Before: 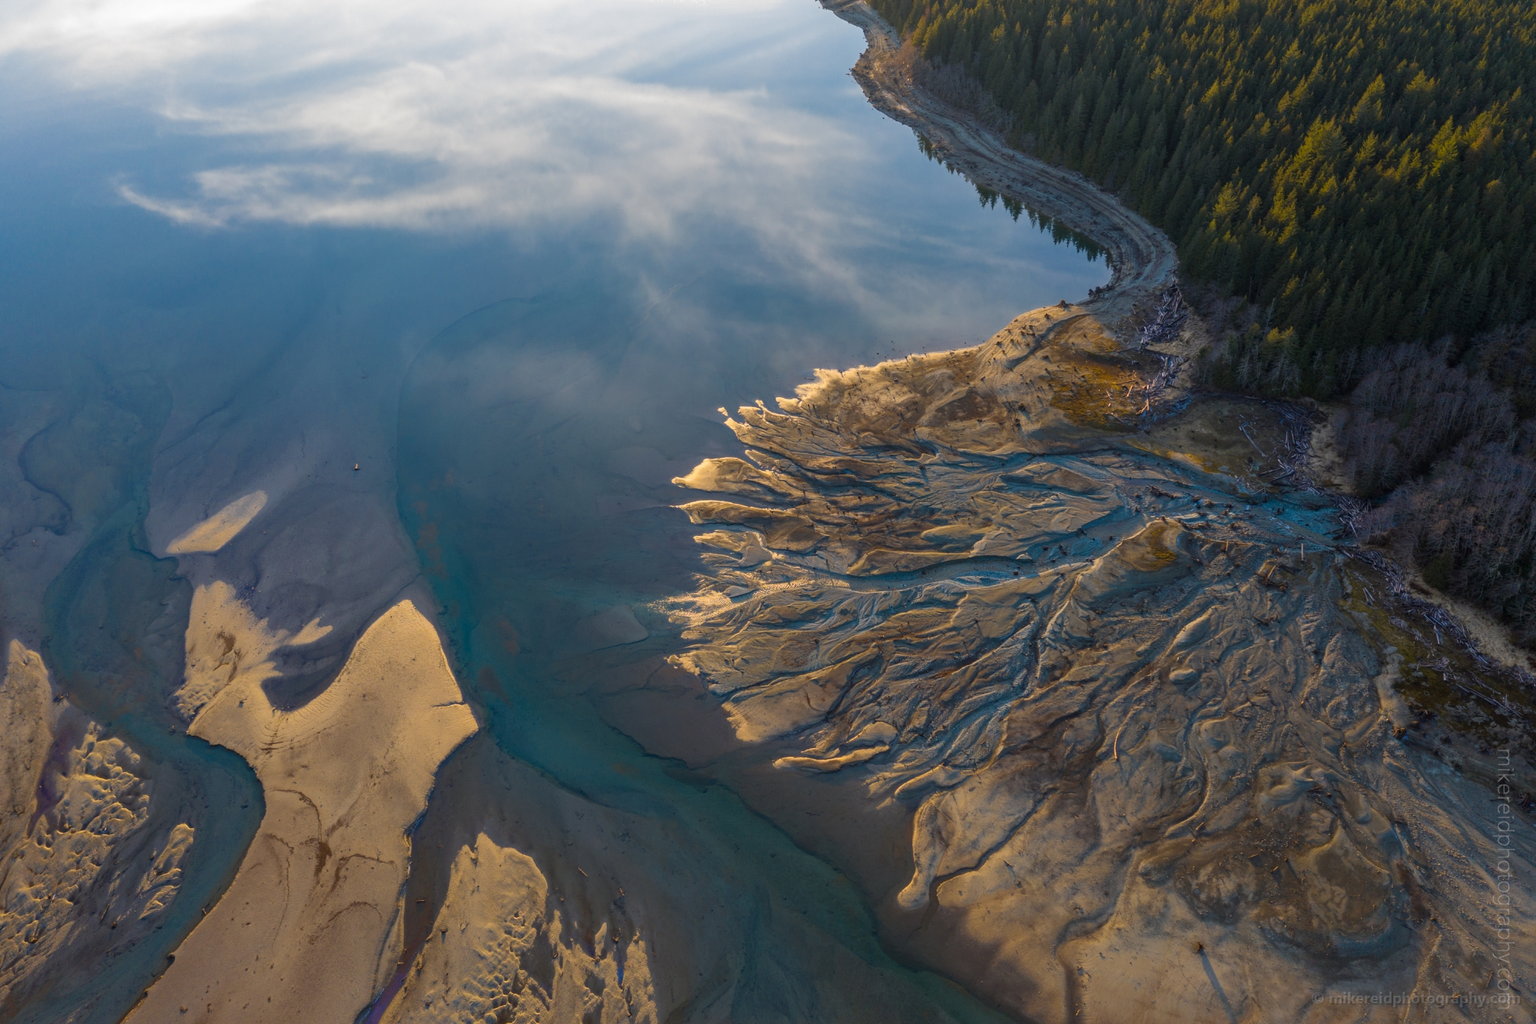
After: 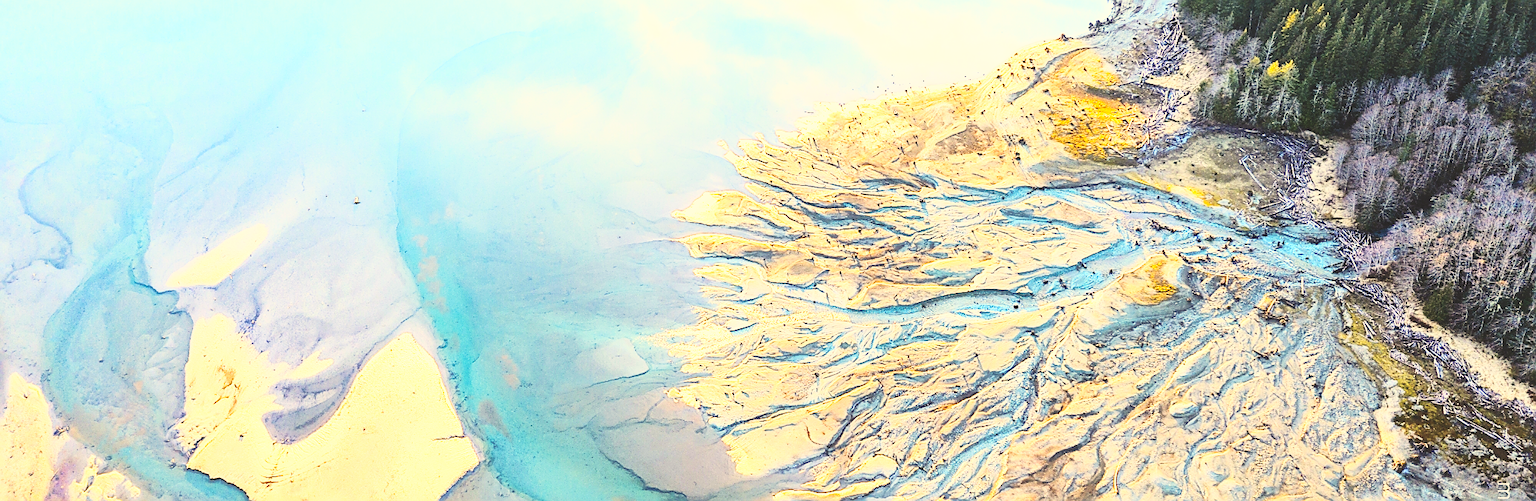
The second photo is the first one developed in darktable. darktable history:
exposure: black level correction 0, exposure 1.386 EV, compensate exposure bias true, compensate highlight preservation false
base curve: curves: ch0 [(0, 0) (0, 0) (0.002, 0.001) (0.008, 0.003) (0.019, 0.011) (0.037, 0.037) (0.064, 0.11) (0.102, 0.232) (0.152, 0.379) (0.216, 0.524) (0.296, 0.665) (0.394, 0.789) (0.512, 0.881) (0.651, 0.945) (0.813, 0.986) (1, 1)], preserve colors none
shadows and highlights: on, module defaults
crop and rotate: top 26.035%, bottom 24.94%
color correction: highlights a* 1.26, highlights b* 17.62
sharpen: radius 1.416, amount 1.24, threshold 0.804
tone curve: curves: ch0 [(0, 0) (0.003, 0.09) (0.011, 0.095) (0.025, 0.097) (0.044, 0.108) (0.069, 0.117) (0.1, 0.129) (0.136, 0.151) (0.177, 0.185) (0.224, 0.229) (0.277, 0.299) (0.335, 0.379) (0.399, 0.469) (0.468, 0.55) (0.543, 0.629) (0.623, 0.702) (0.709, 0.775) (0.801, 0.85) (0.898, 0.91) (1, 1)], color space Lab, independent channels, preserve colors none
contrast brightness saturation: contrast 0.44, brightness 0.553, saturation -0.205
